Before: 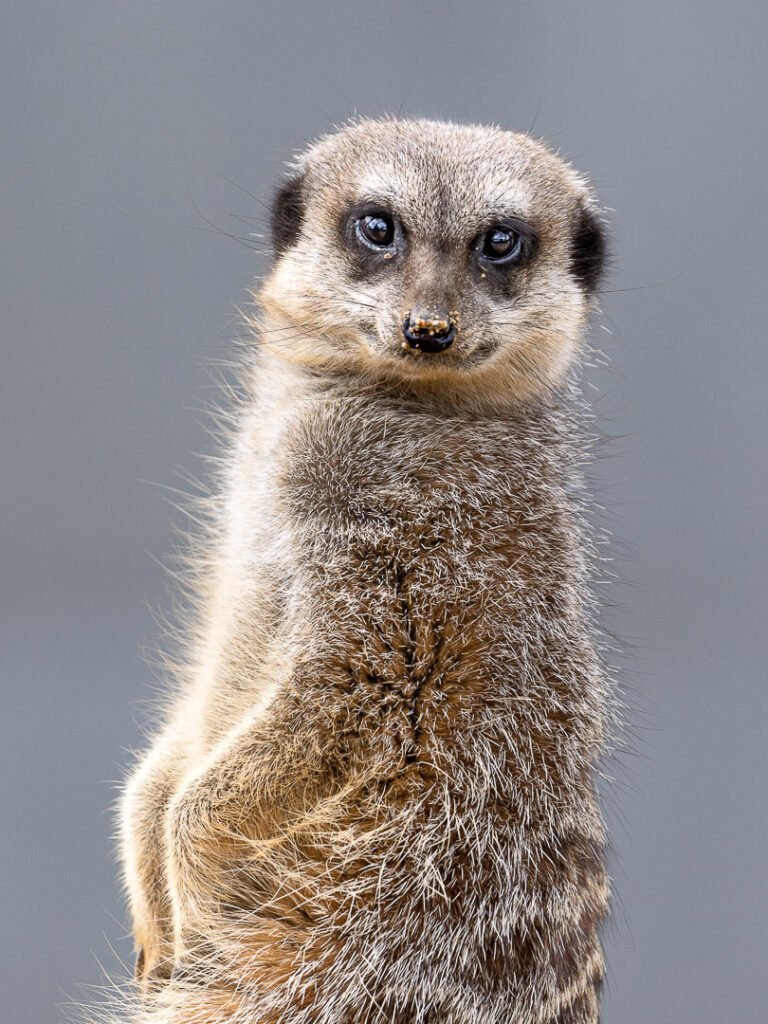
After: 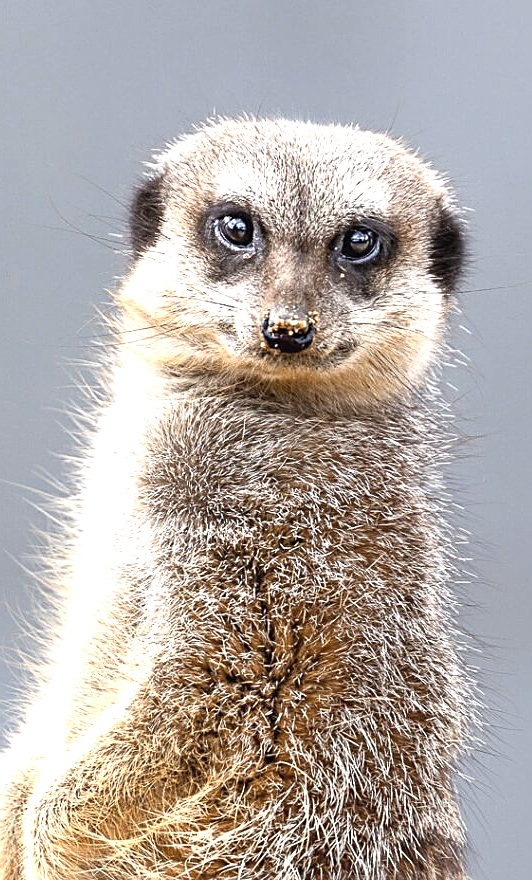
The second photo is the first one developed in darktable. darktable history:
crop: left 18.479%, right 12.2%, bottom 13.971%
sharpen: on, module defaults
exposure: black level correction -0.002, exposure 0.708 EV, compensate exposure bias true, compensate highlight preservation false
